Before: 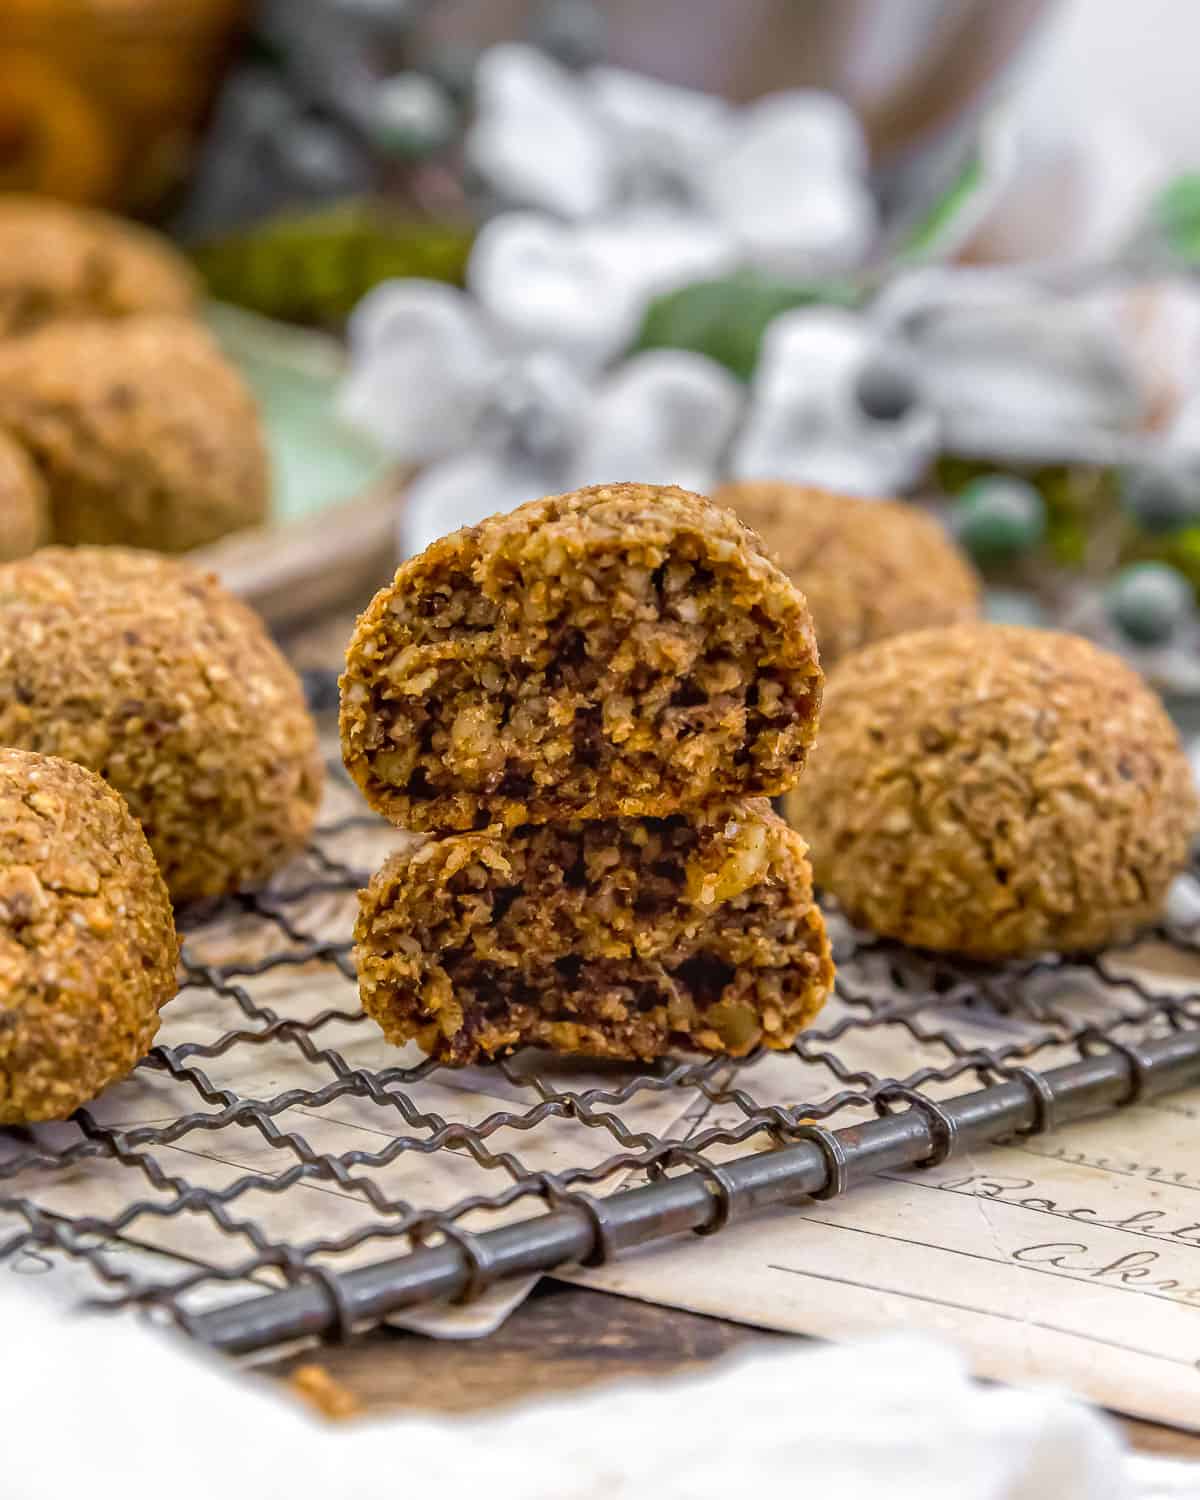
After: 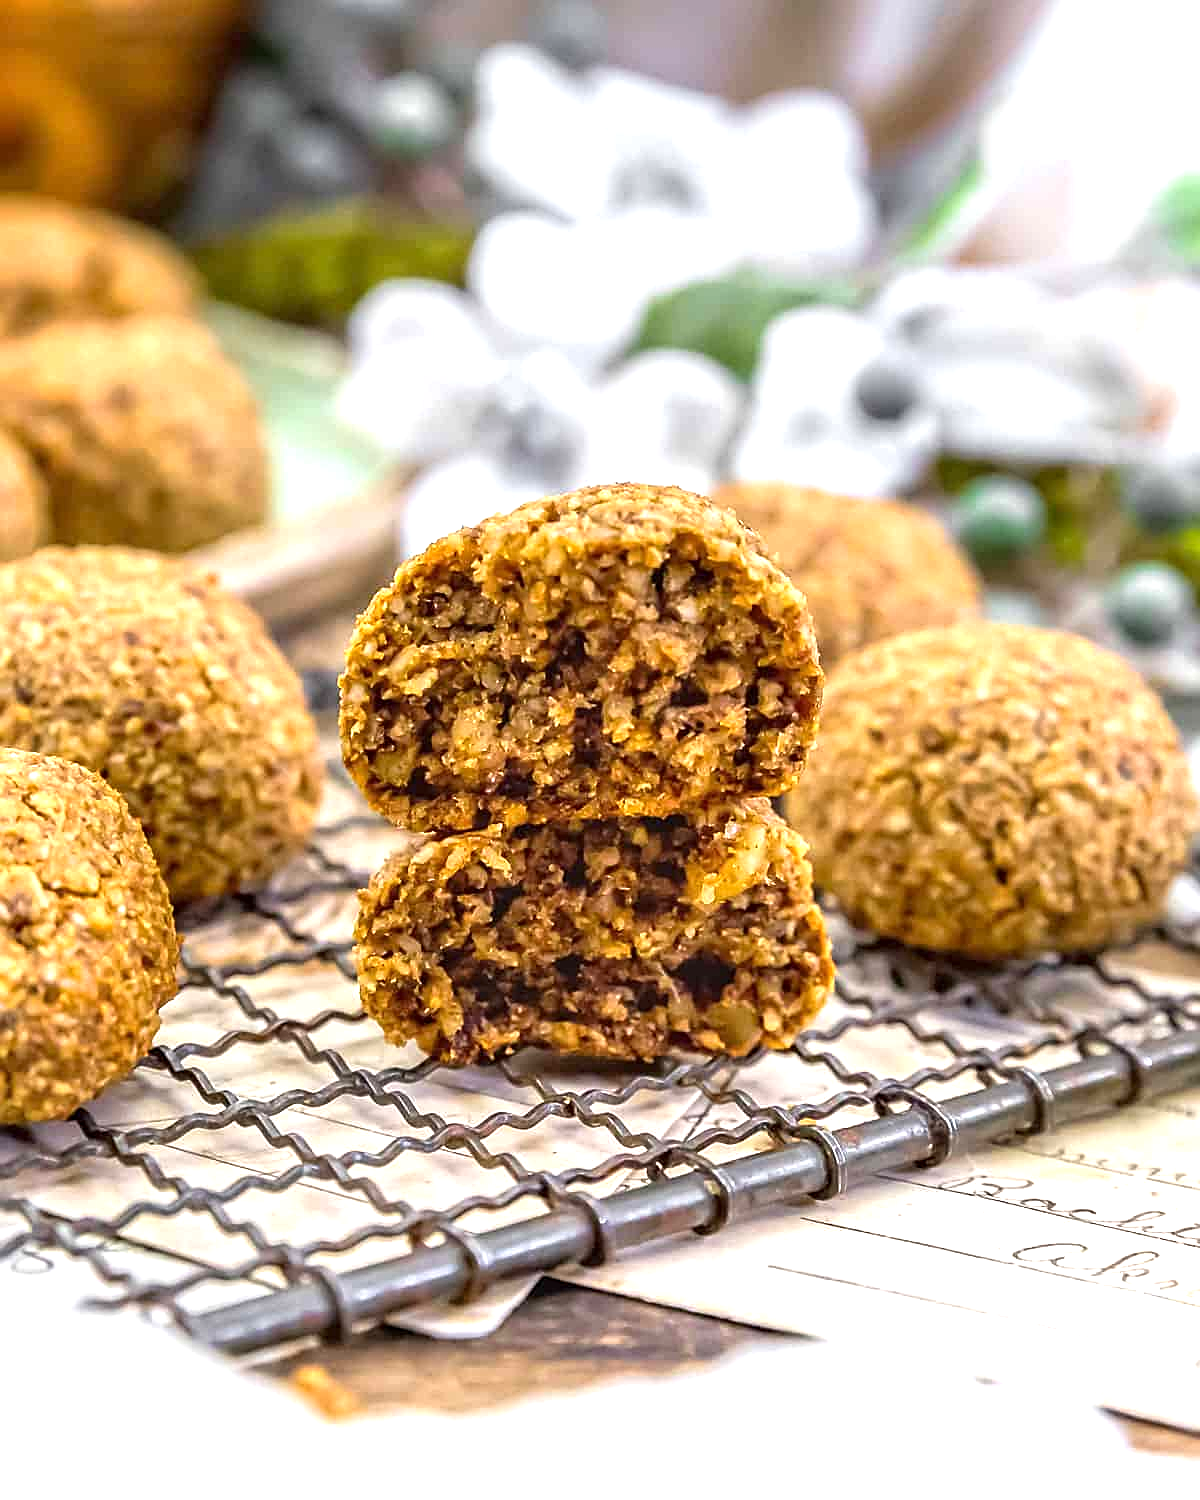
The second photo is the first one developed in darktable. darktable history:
sharpen: on, module defaults
exposure: exposure 0.914 EV, compensate exposure bias true, compensate highlight preservation false
